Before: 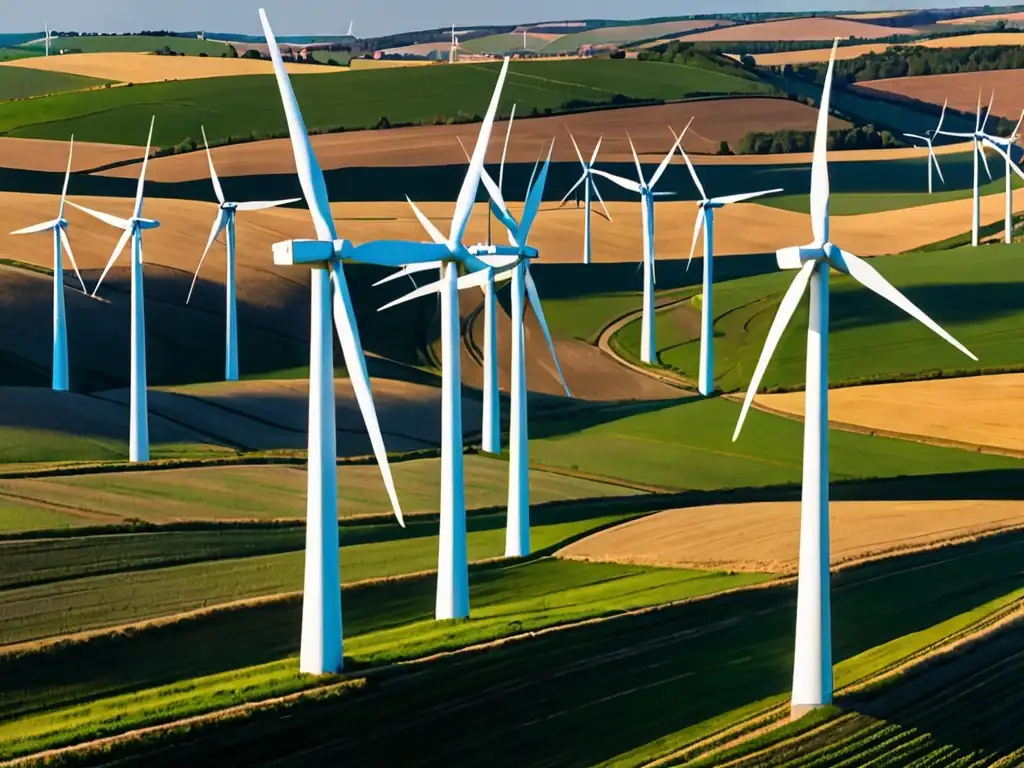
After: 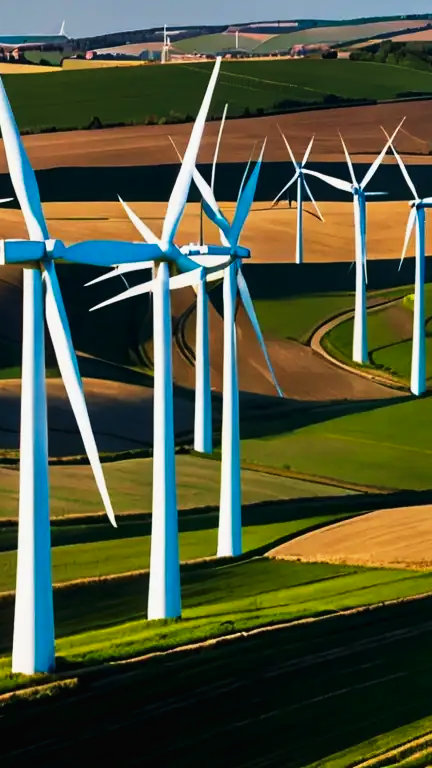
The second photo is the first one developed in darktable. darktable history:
shadows and highlights: shadows 20.8, highlights -81.46, soften with gaussian
crop: left 28.221%, right 29.59%
contrast brightness saturation: contrast 0.033, brightness -0.033
tone curve: curves: ch0 [(0.016, 0.011) (0.204, 0.146) (0.515, 0.476) (0.78, 0.795) (1, 0.981)], preserve colors none
